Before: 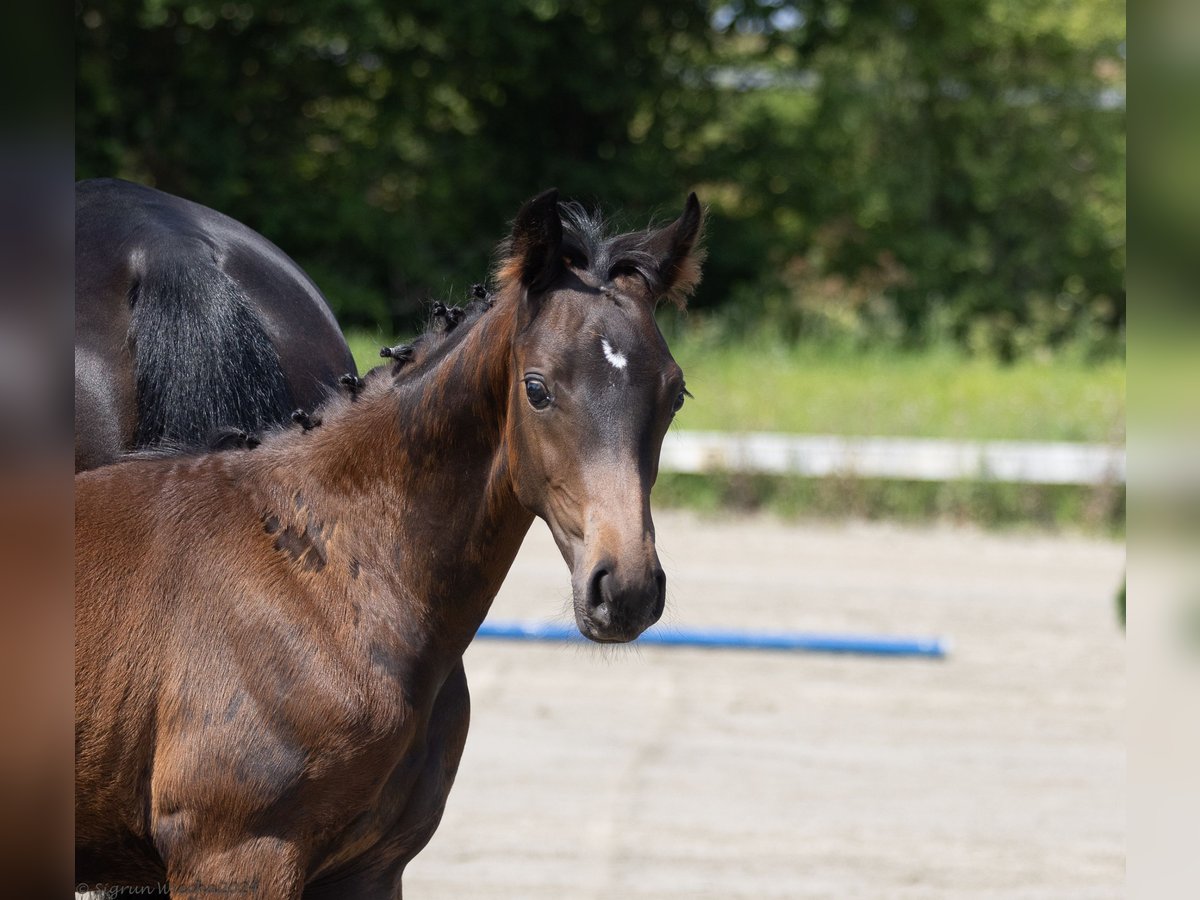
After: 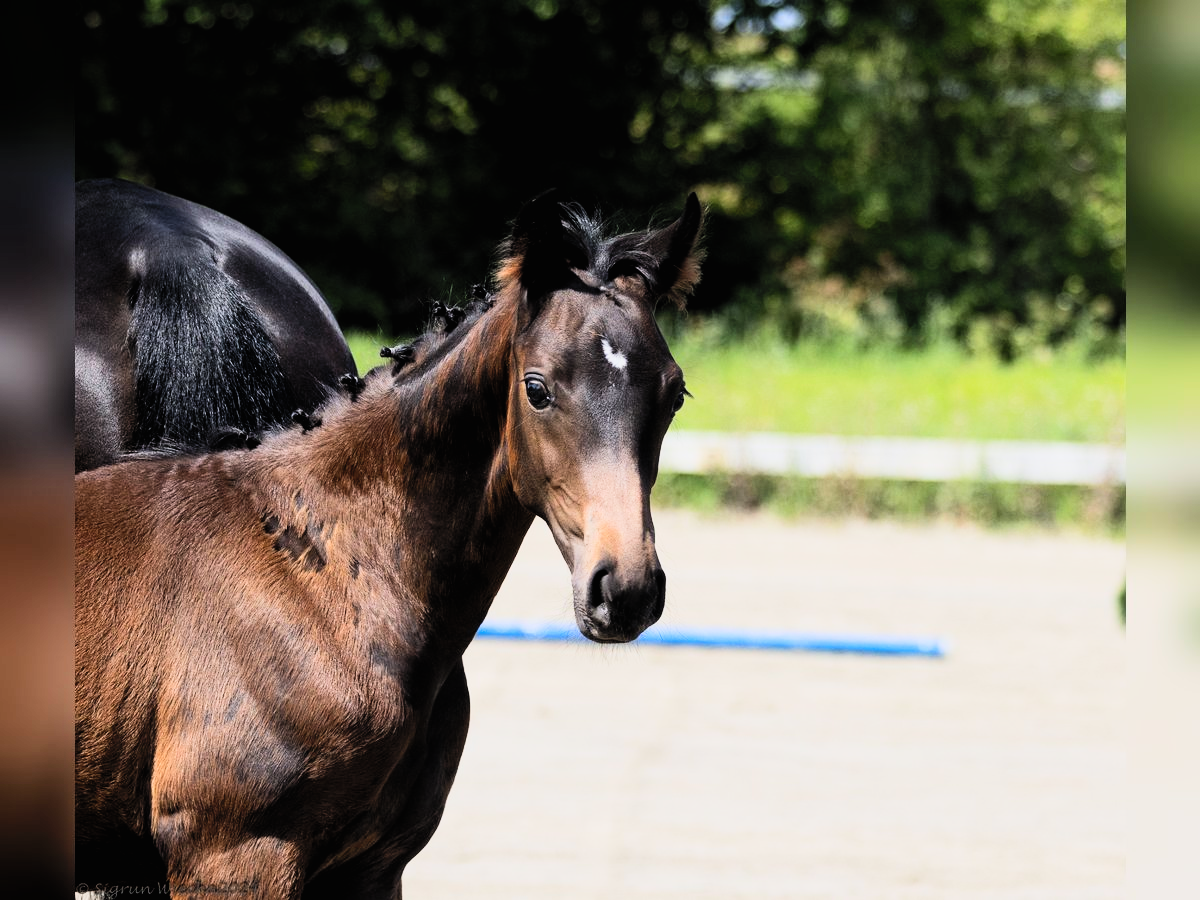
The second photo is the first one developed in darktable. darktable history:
filmic rgb: black relative exposure -5 EV, hardness 2.88, contrast 1.3, highlights saturation mix -30%
contrast brightness saturation: contrast 0.24, brightness 0.26, saturation 0.39
